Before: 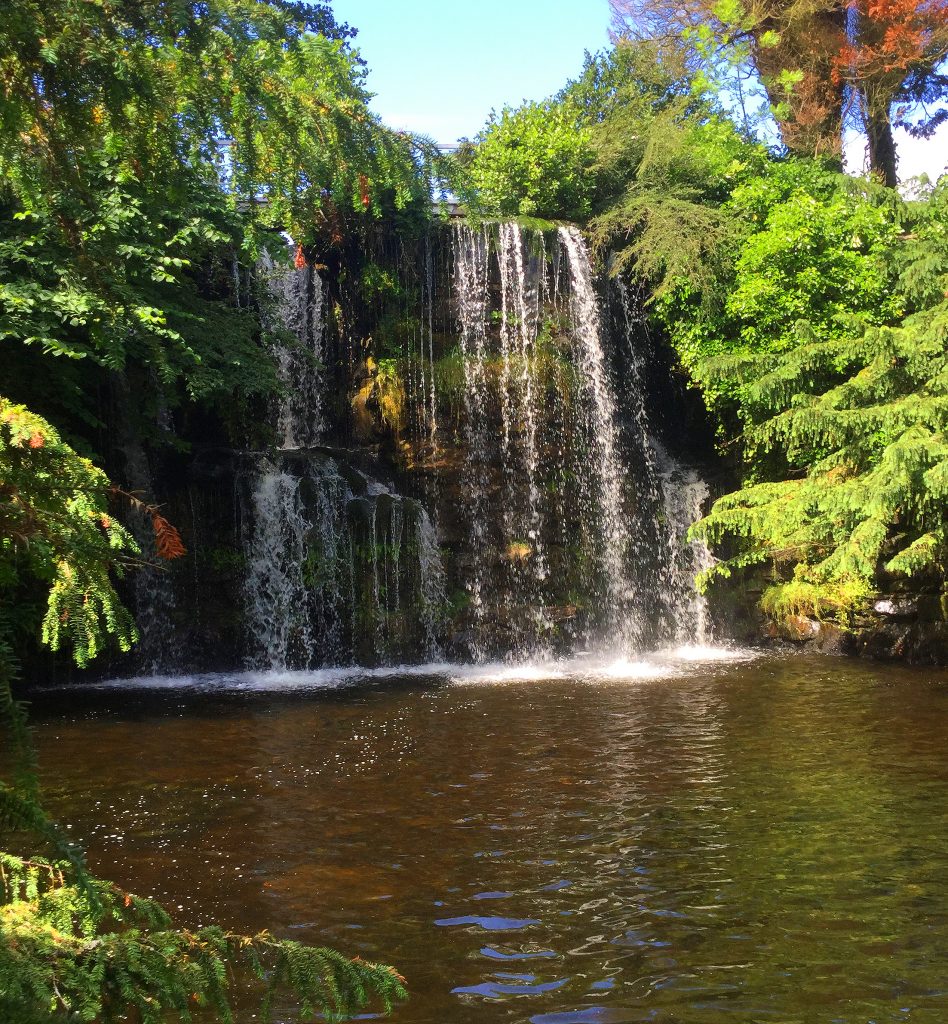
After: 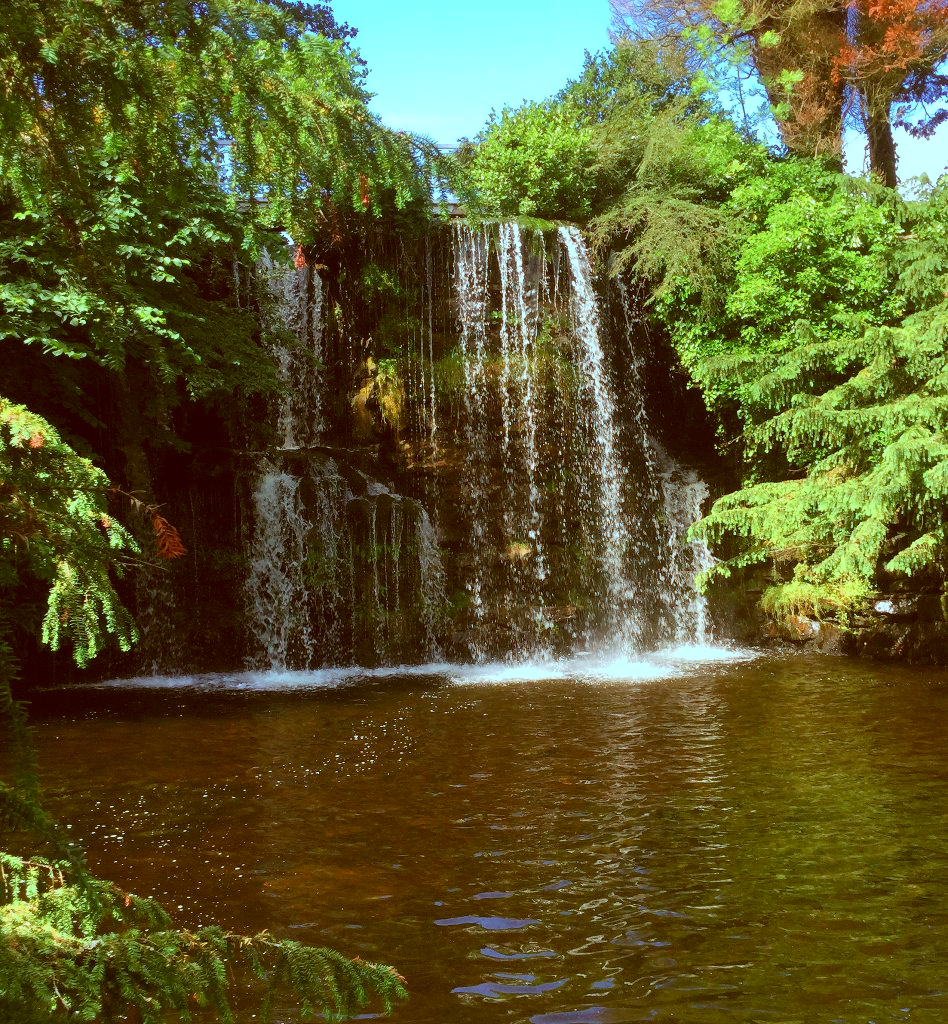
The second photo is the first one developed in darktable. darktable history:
color correction: highlights a* -14.93, highlights b* -16.93, shadows a* 10.71, shadows b* 29.72
